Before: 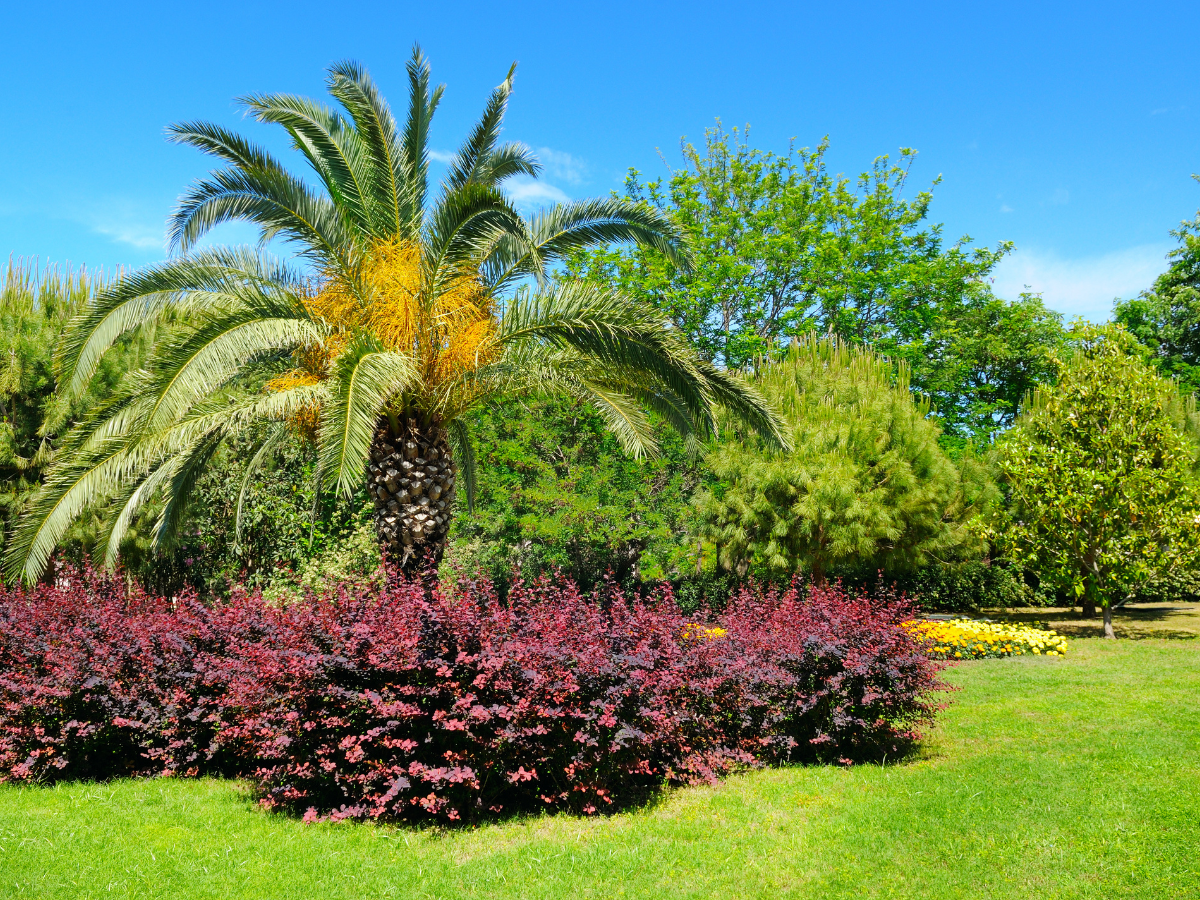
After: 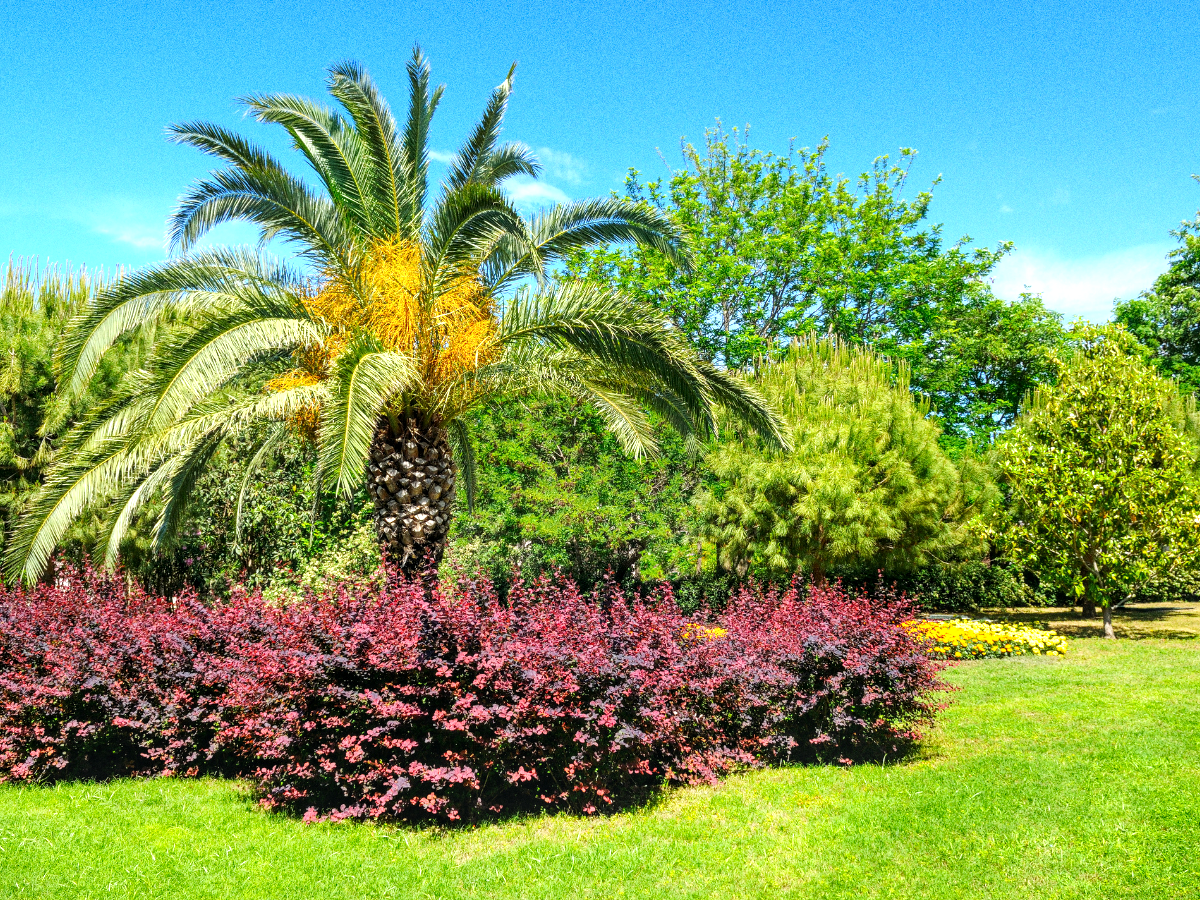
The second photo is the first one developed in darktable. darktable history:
exposure: black level correction 0.001, exposure 0.5 EV, compensate exposure bias true, compensate highlight preservation false
local contrast: on, module defaults
grain: coarseness 0.09 ISO, strength 40%
